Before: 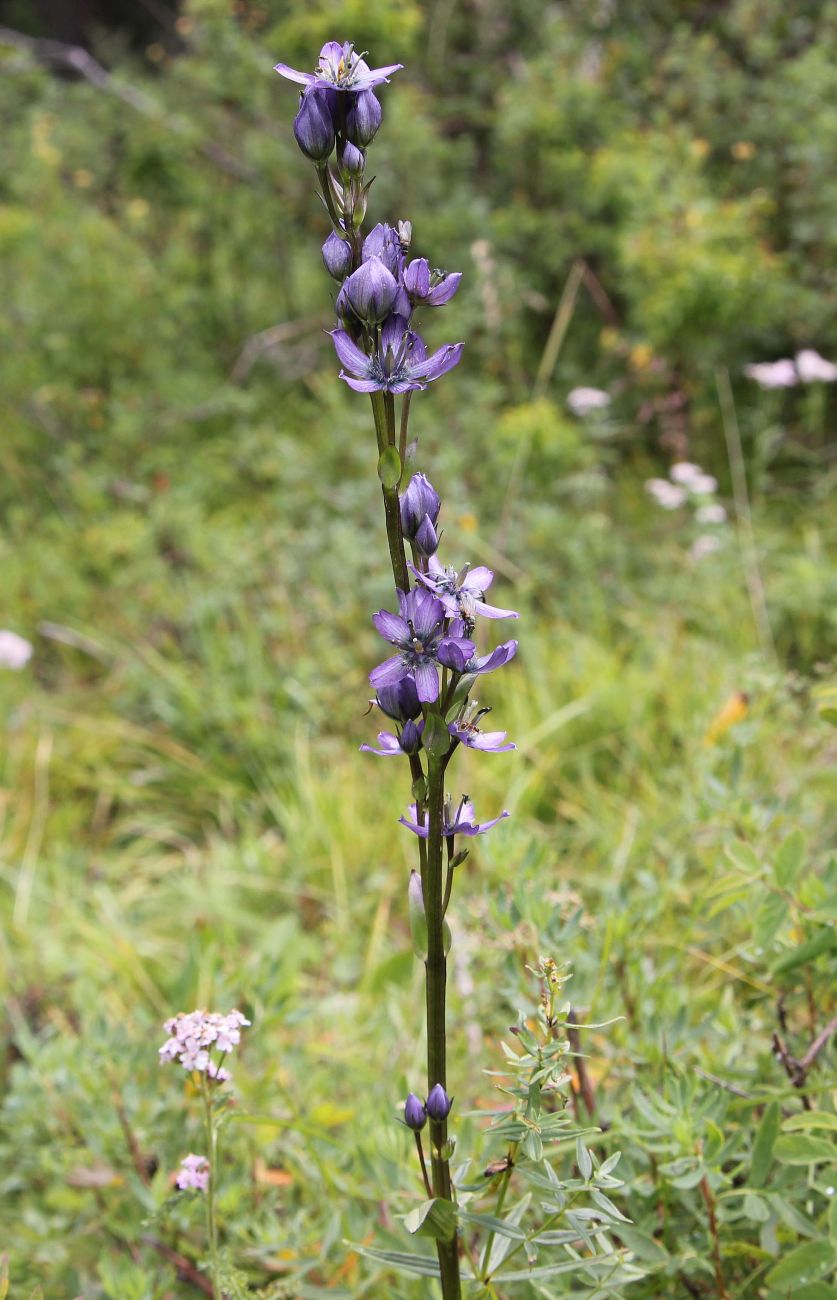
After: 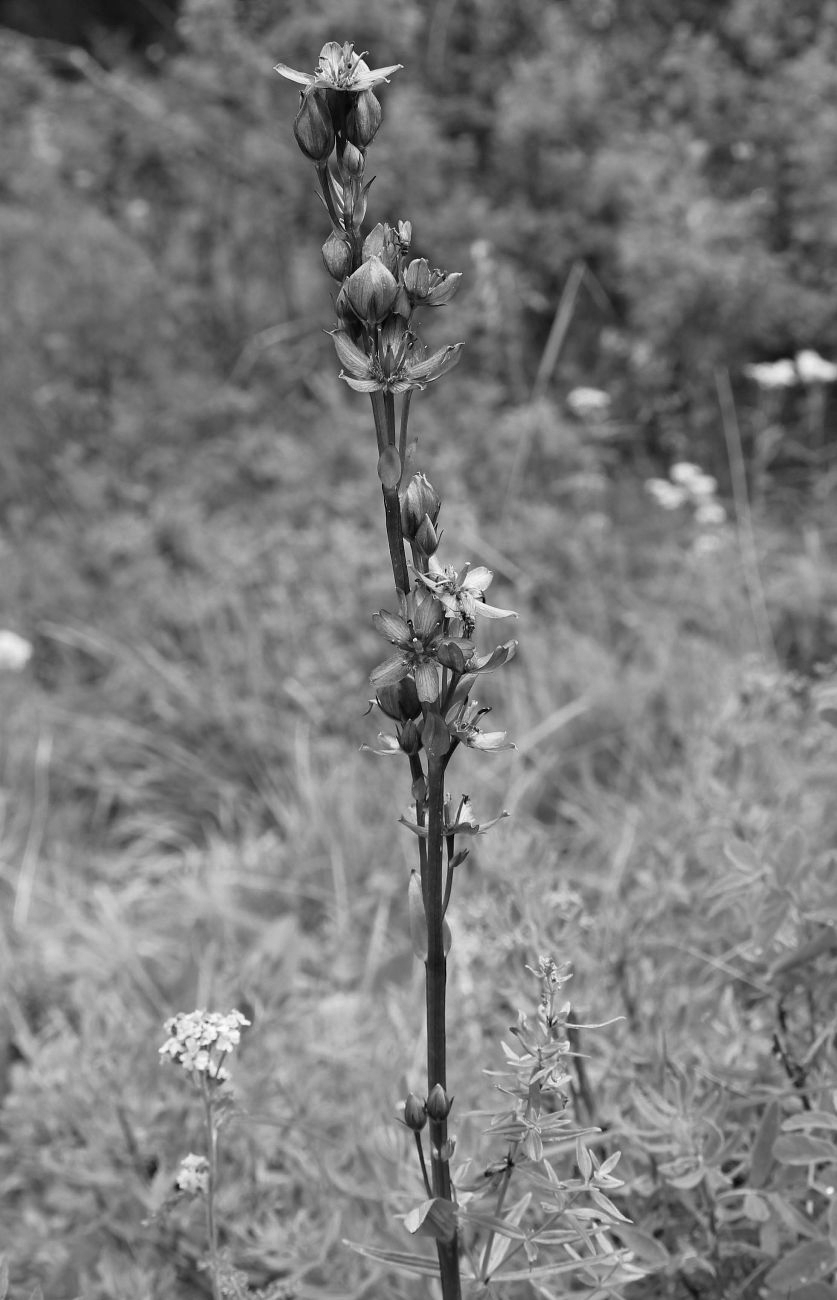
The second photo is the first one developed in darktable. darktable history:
monochrome: a 0, b 0, size 0.5, highlights 0.57
exposure: exposure 0.014 EV, compensate highlight preservation false
haze removal: strength 0.1, compatibility mode true, adaptive false
